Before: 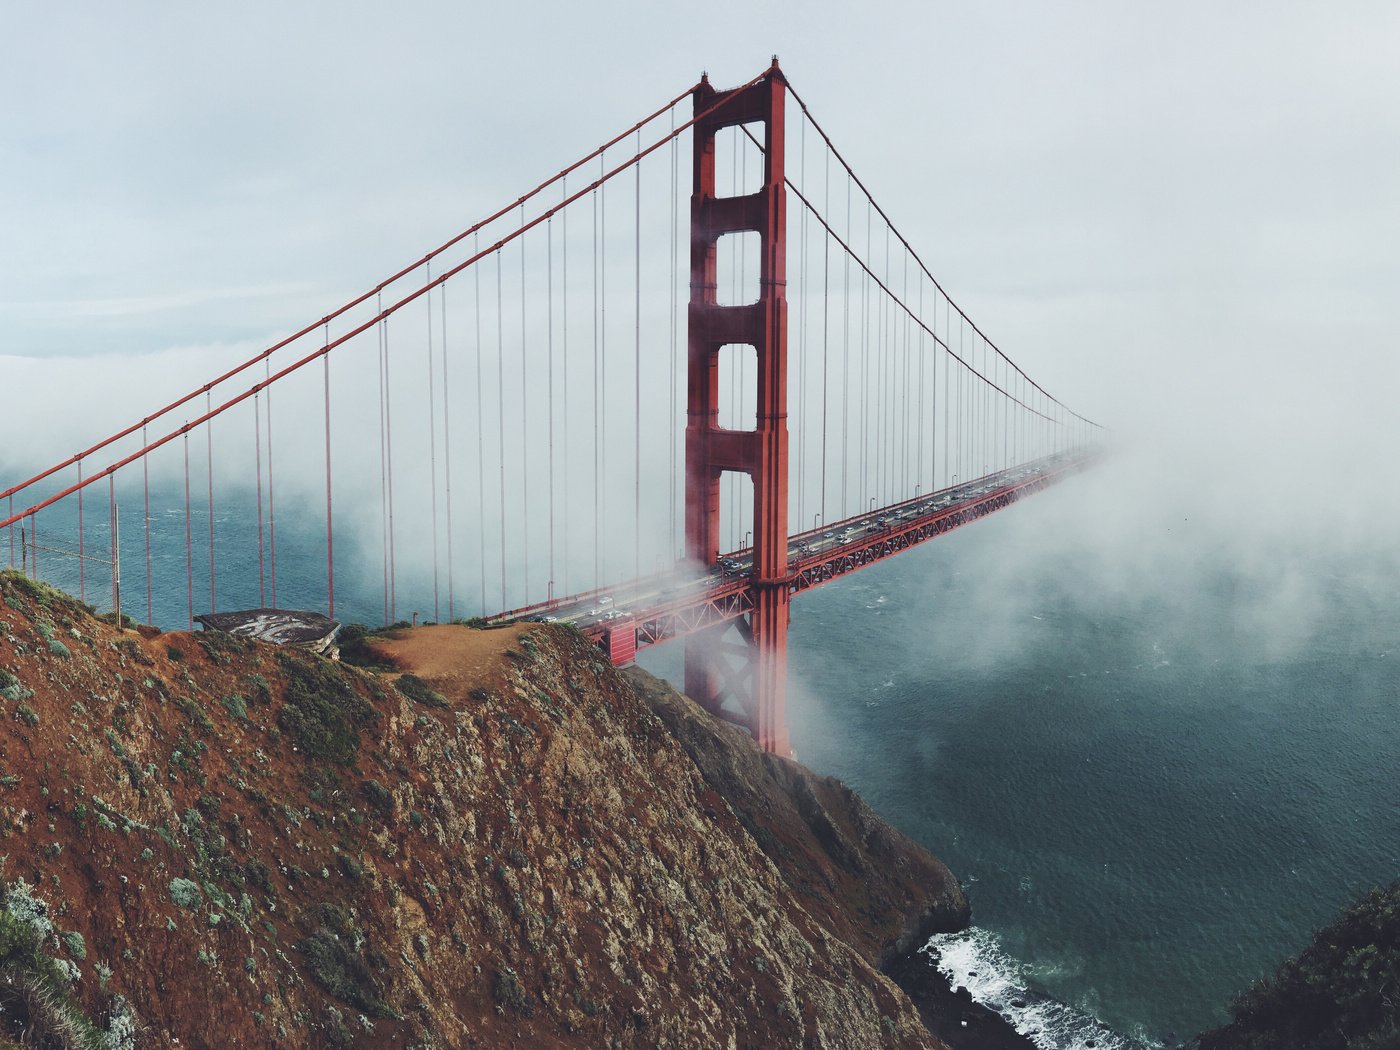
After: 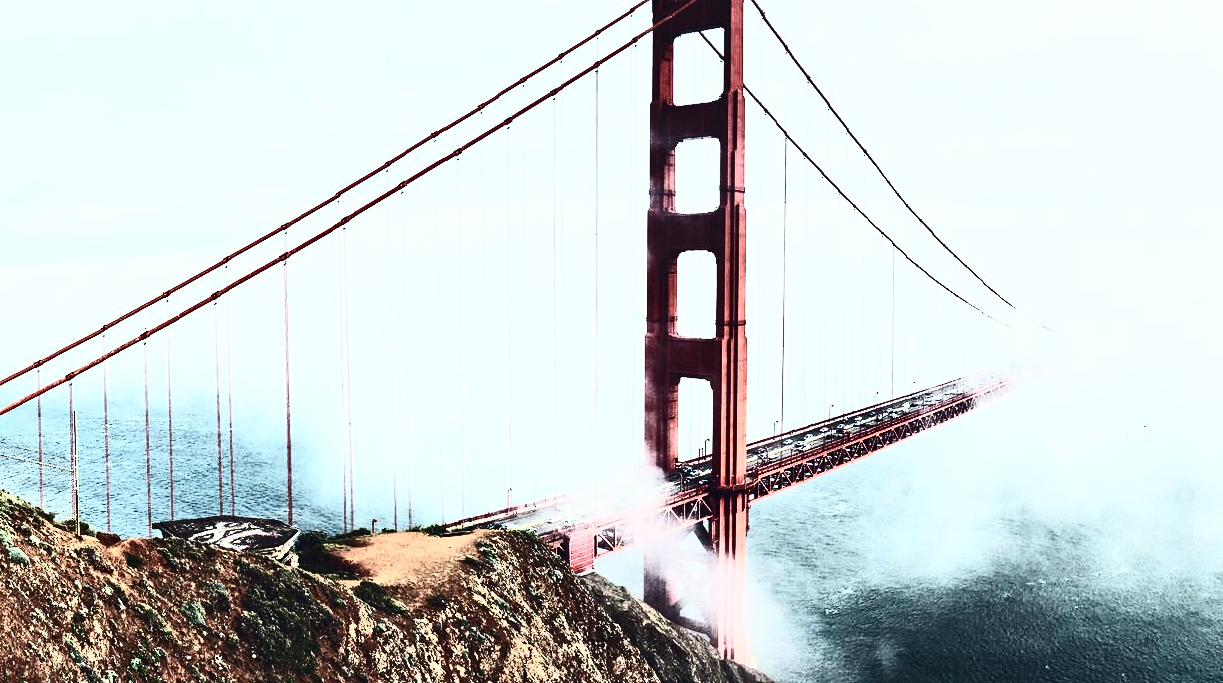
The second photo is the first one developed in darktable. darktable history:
contrast equalizer: y [[0.51, 0.537, 0.559, 0.574, 0.599, 0.618], [0.5 ×6], [0.5 ×6], [0 ×6], [0 ×6]]
contrast brightness saturation: contrast 0.916, brightness 0.19
exposure: black level correction 0, exposure 0.499 EV, compensate highlight preservation false
crop: left 2.937%, top 8.94%, right 9.67%, bottom 25.919%
